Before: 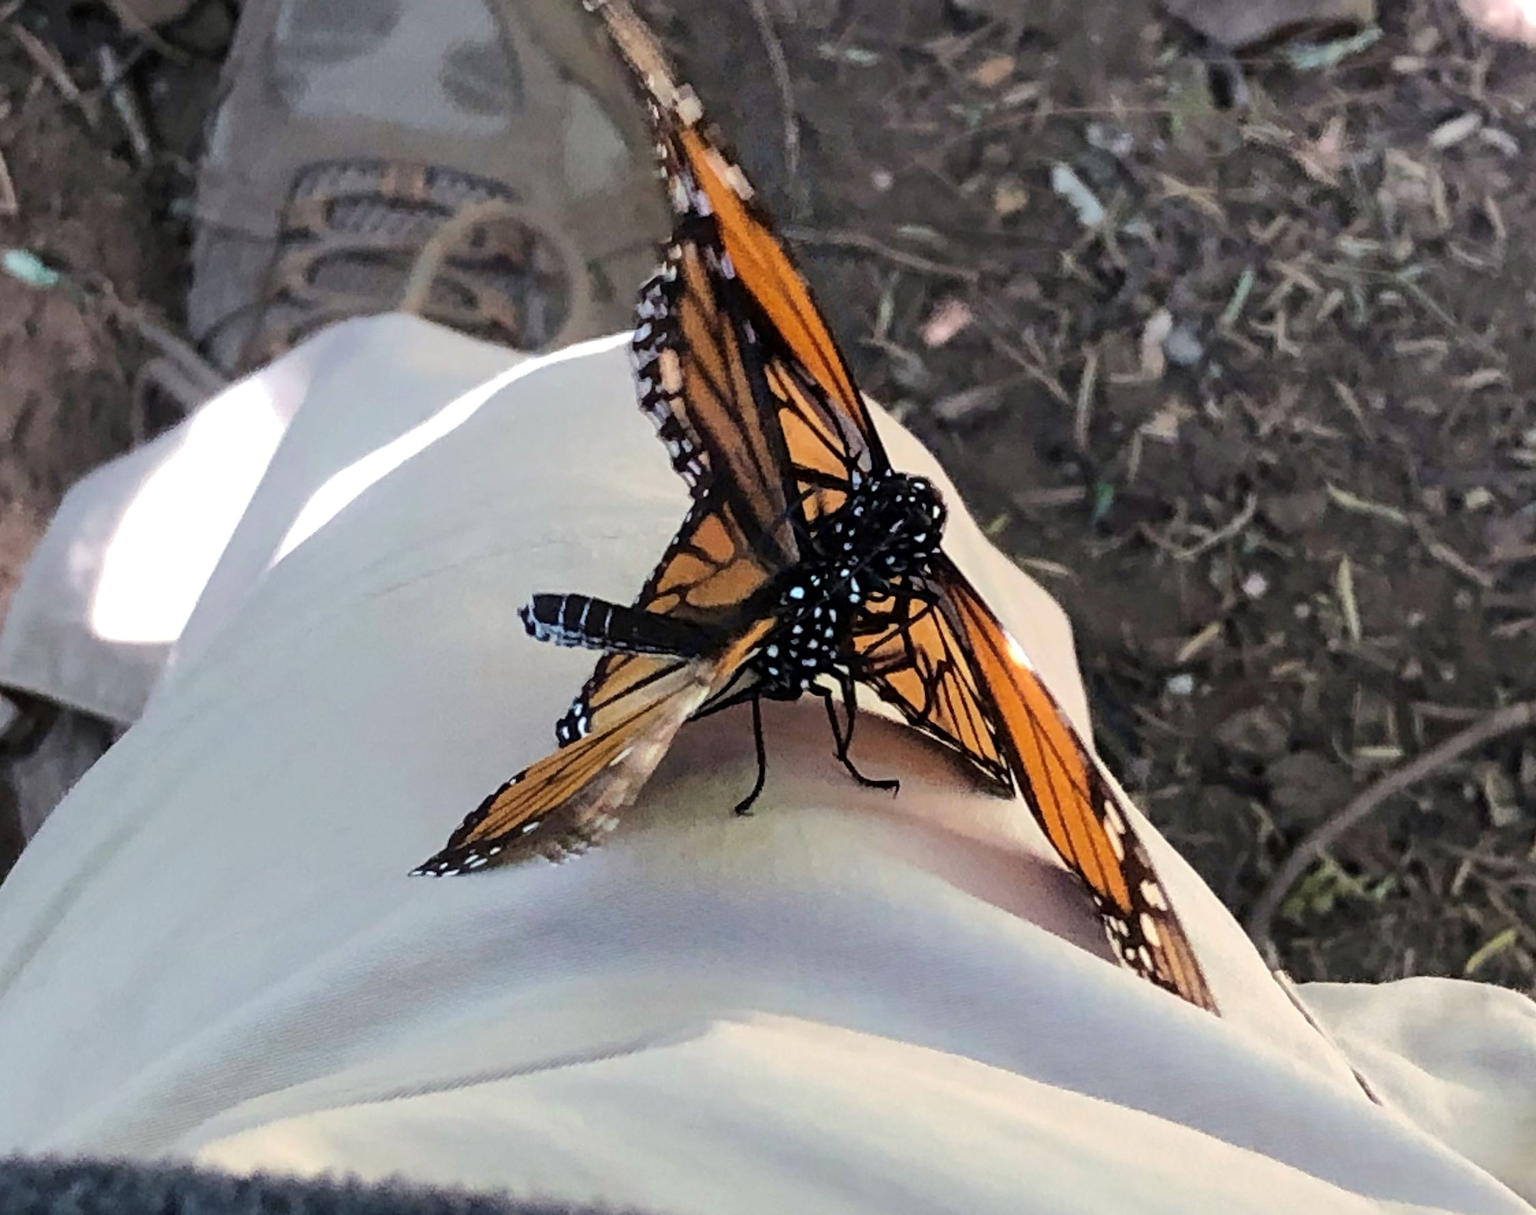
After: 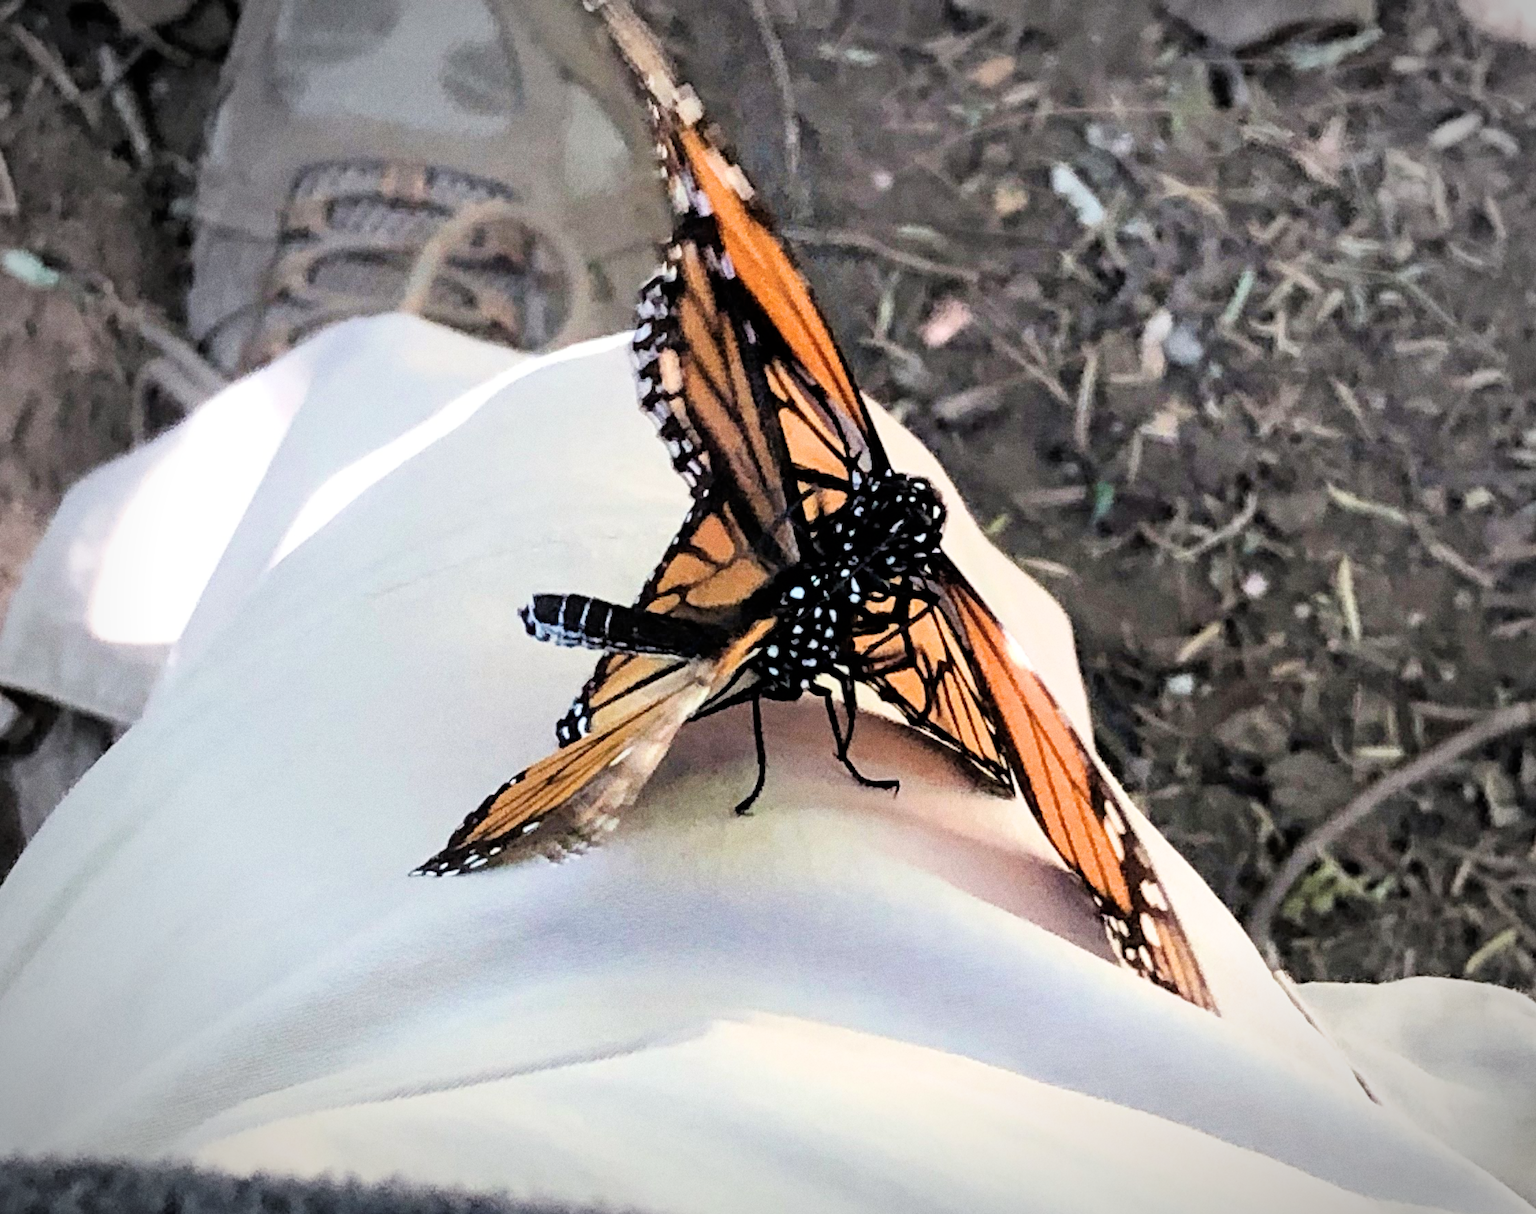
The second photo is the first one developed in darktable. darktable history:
exposure: exposure 0.95 EV, compensate highlight preservation false
filmic rgb: black relative exposure -5.83 EV, white relative exposure 3.4 EV, hardness 3.68
vignetting: automatic ratio true
grain: on, module defaults
